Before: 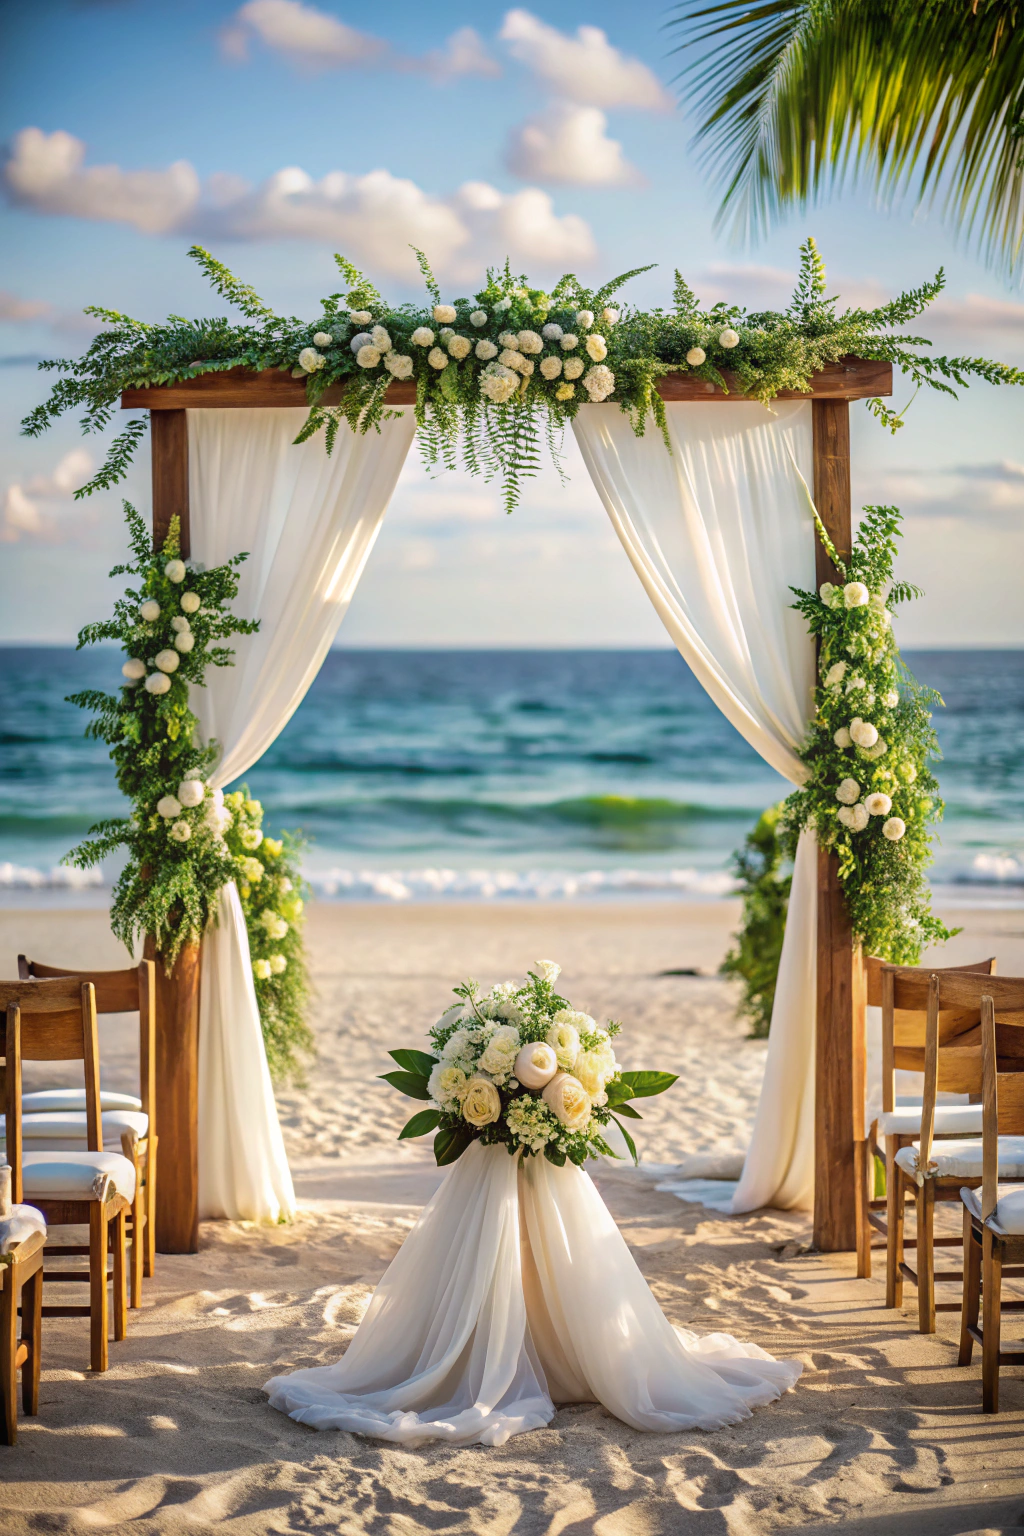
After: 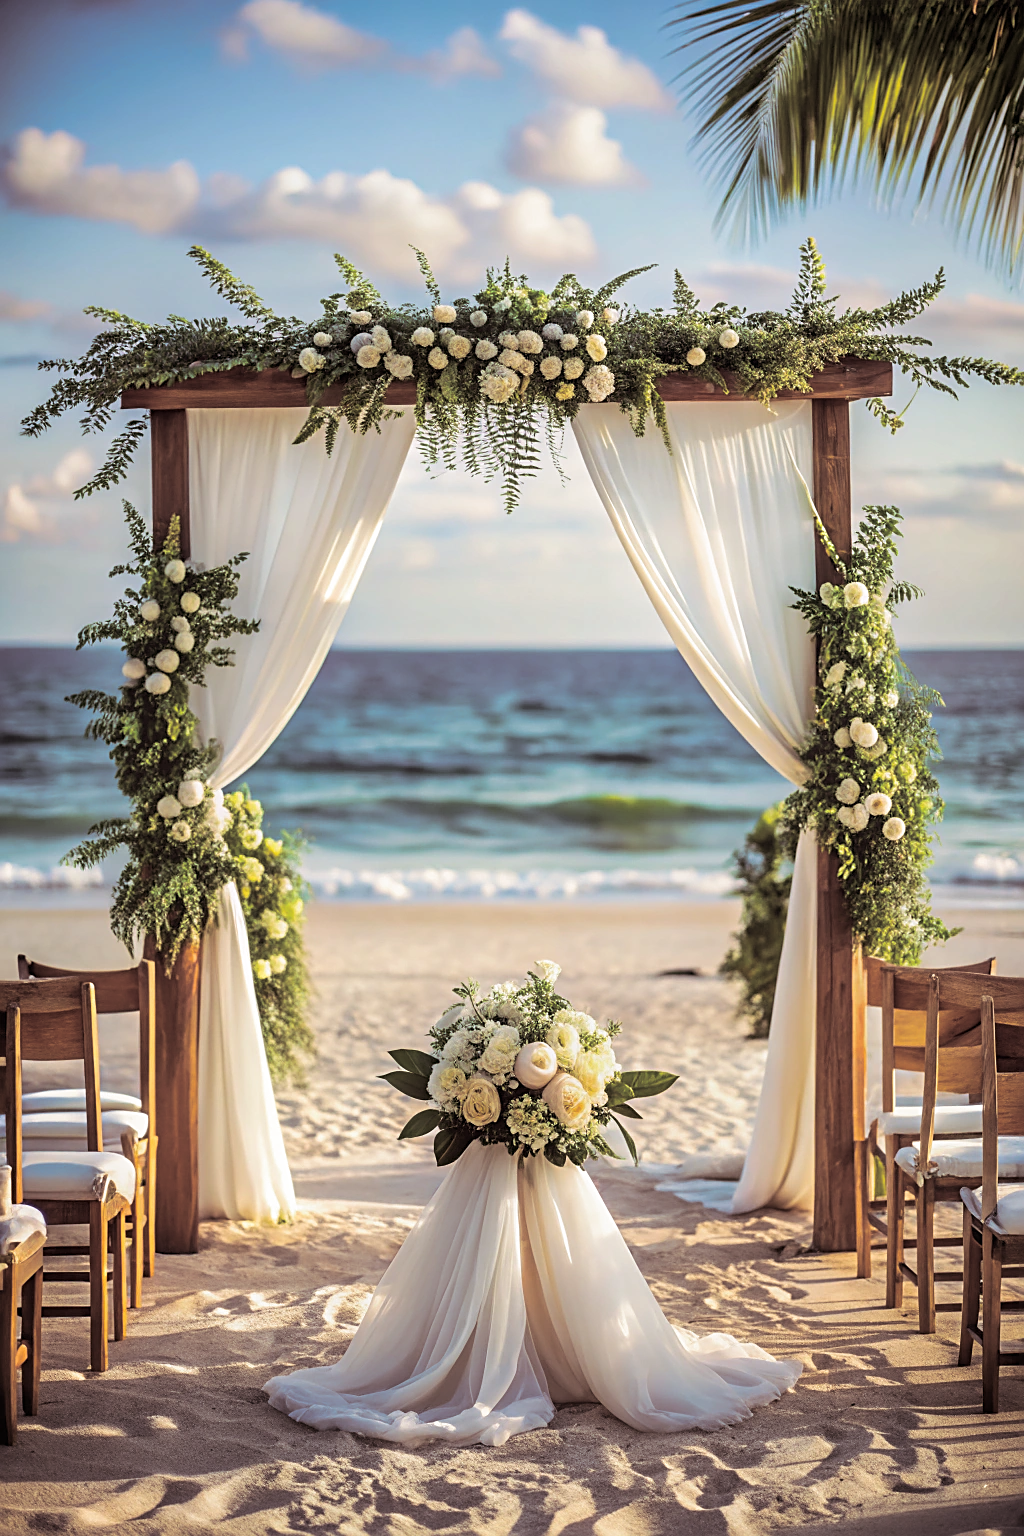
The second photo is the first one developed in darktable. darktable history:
sharpen: on, module defaults
split-toning: shadows › saturation 0.24, highlights › hue 54°, highlights › saturation 0.24
